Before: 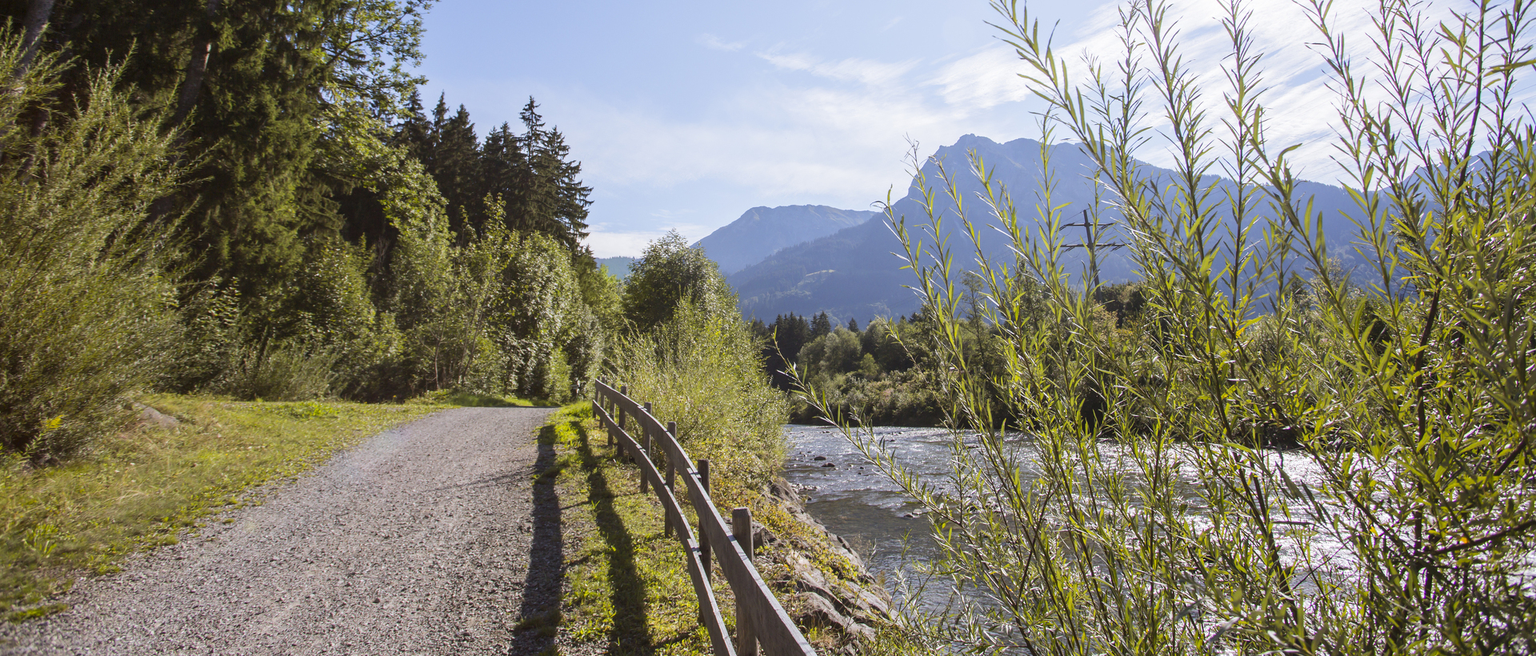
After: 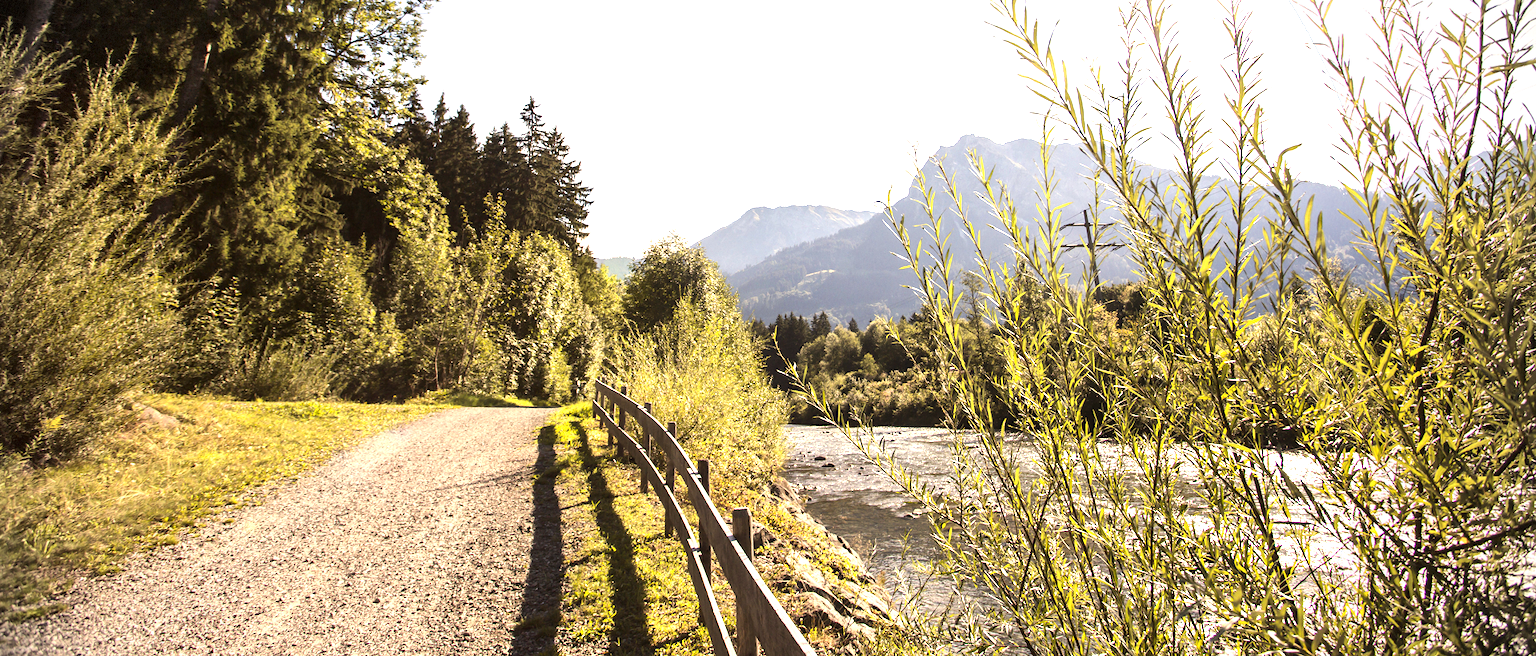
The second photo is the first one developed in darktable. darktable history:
tone equalizer: -8 EV -0.75 EV, -7 EV -0.7 EV, -6 EV -0.6 EV, -5 EV -0.4 EV, -3 EV 0.4 EV, -2 EV 0.6 EV, -1 EV 0.7 EV, +0 EV 0.75 EV, edges refinement/feathering 500, mask exposure compensation -1.57 EV, preserve details no
local contrast: mode bilateral grid, contrast 20, coarseness 50, detail 132%, midtone range 0.2
exposure: black level correction 0, exposure 0.5 EV, compensate highlight preservation false
white balance: red 1.123, blue 0.83
vignetting: dithering 8-bit output, unbound false
